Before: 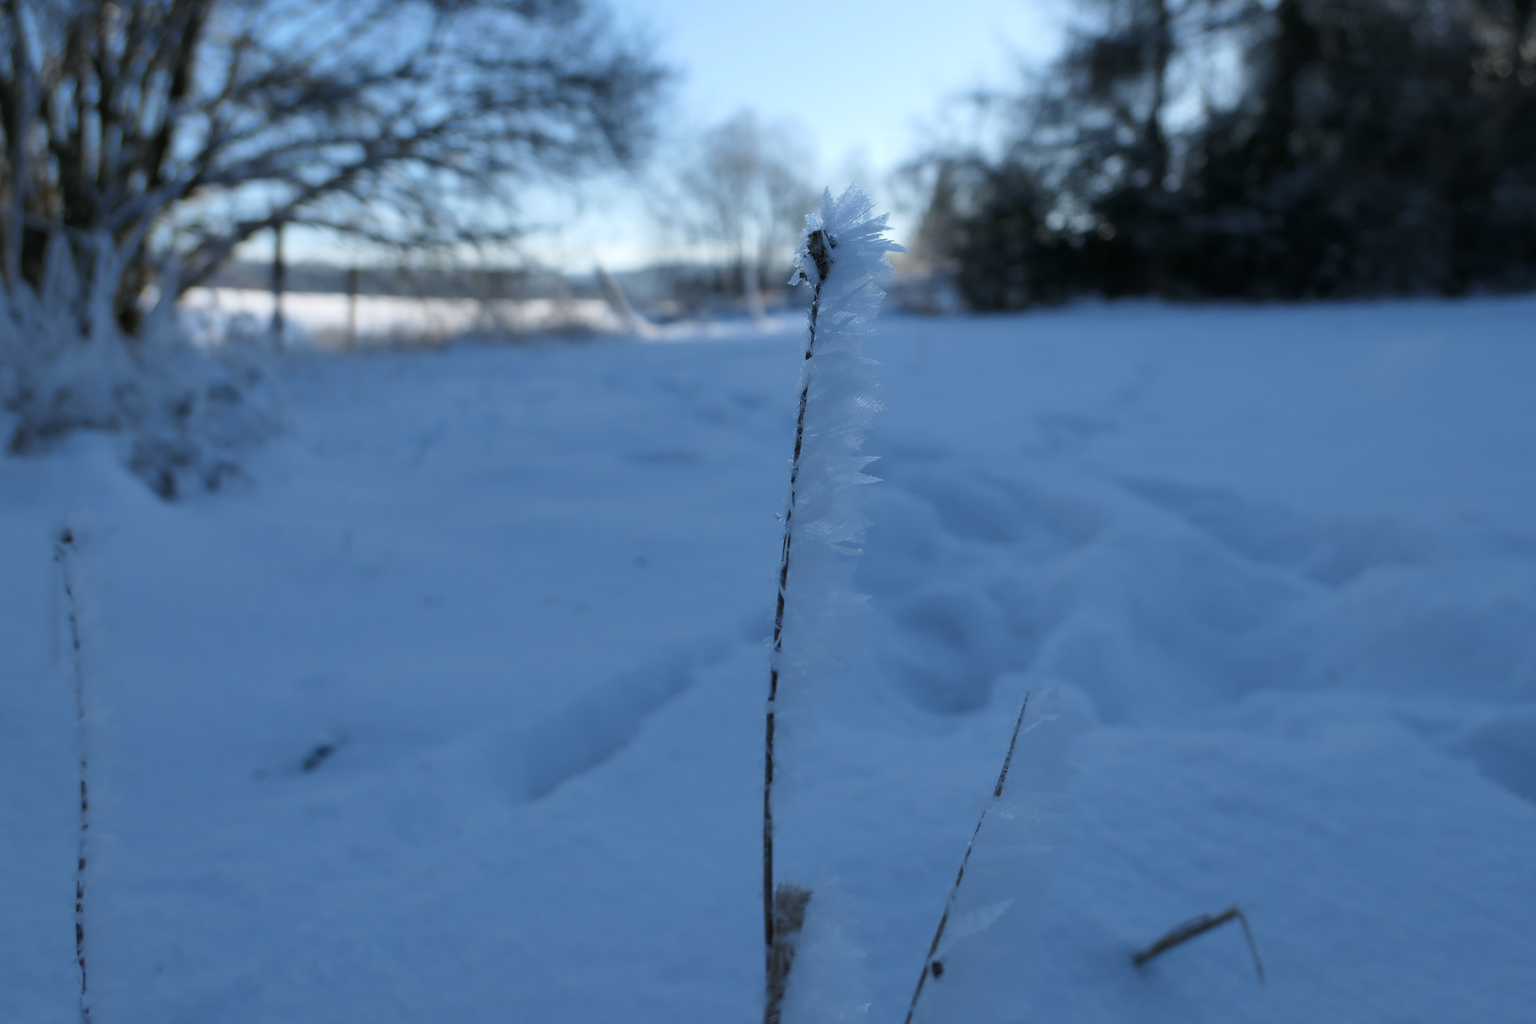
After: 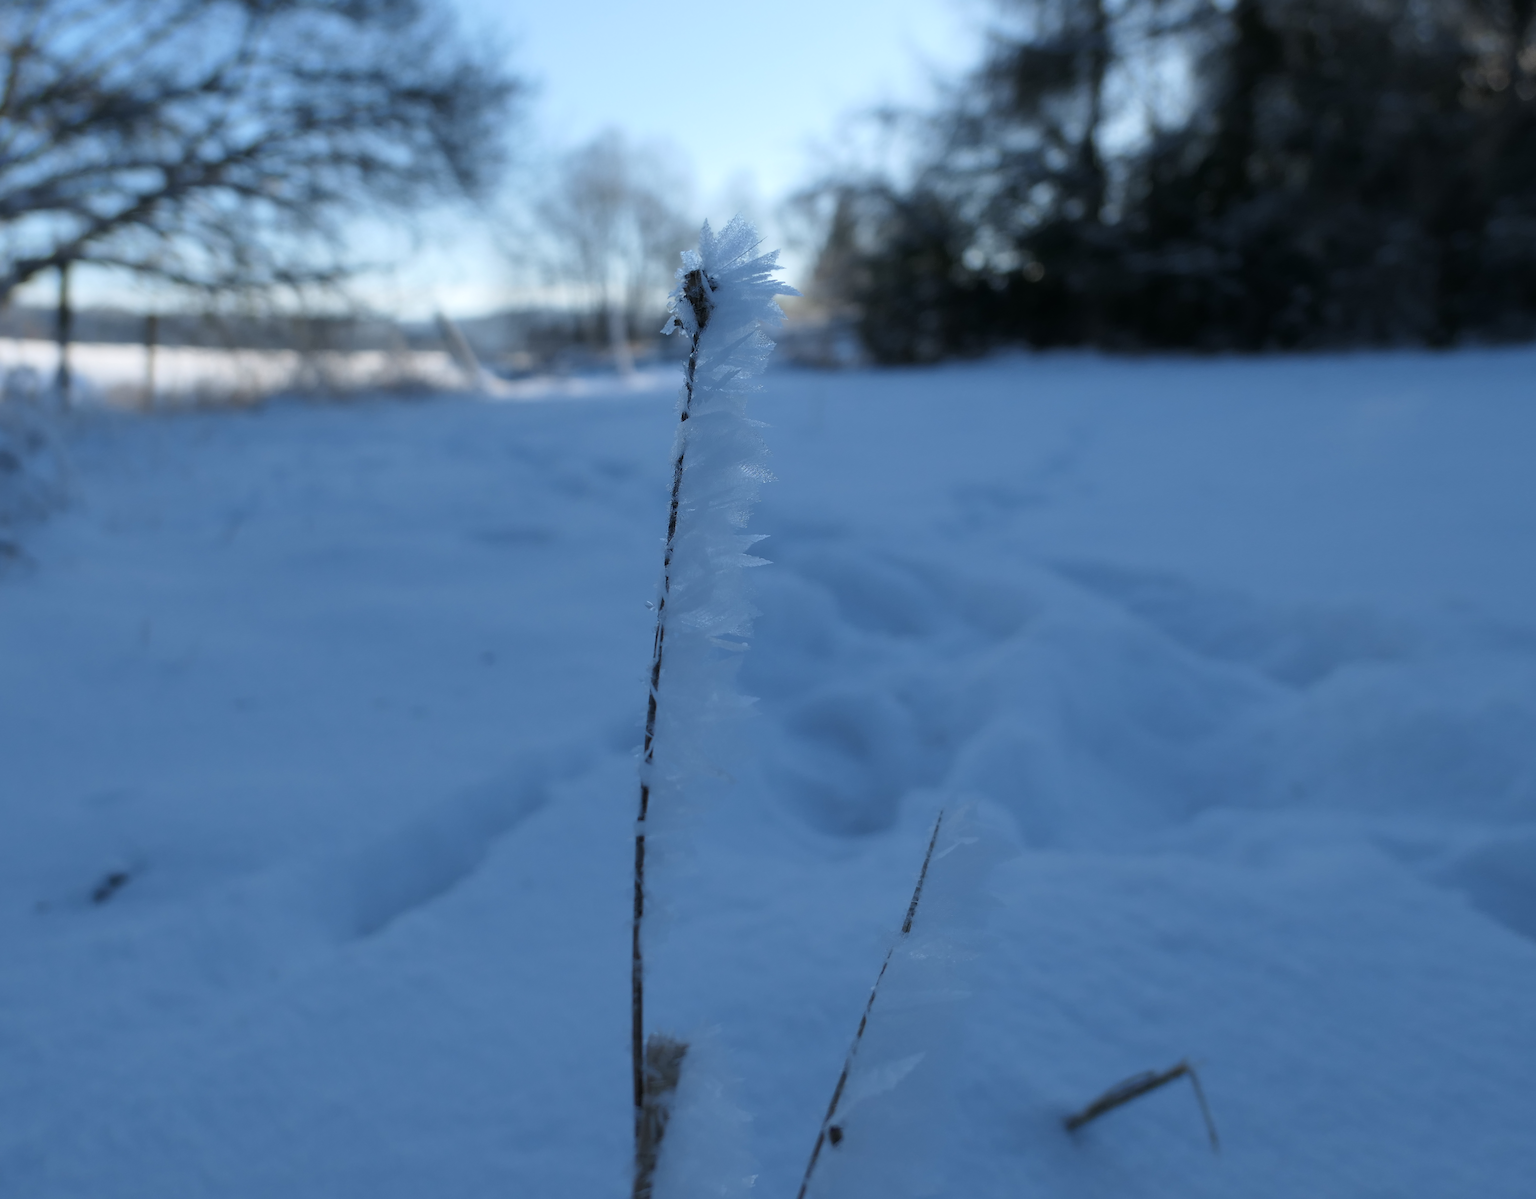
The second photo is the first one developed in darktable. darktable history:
crop and rotate: left 14.59%
